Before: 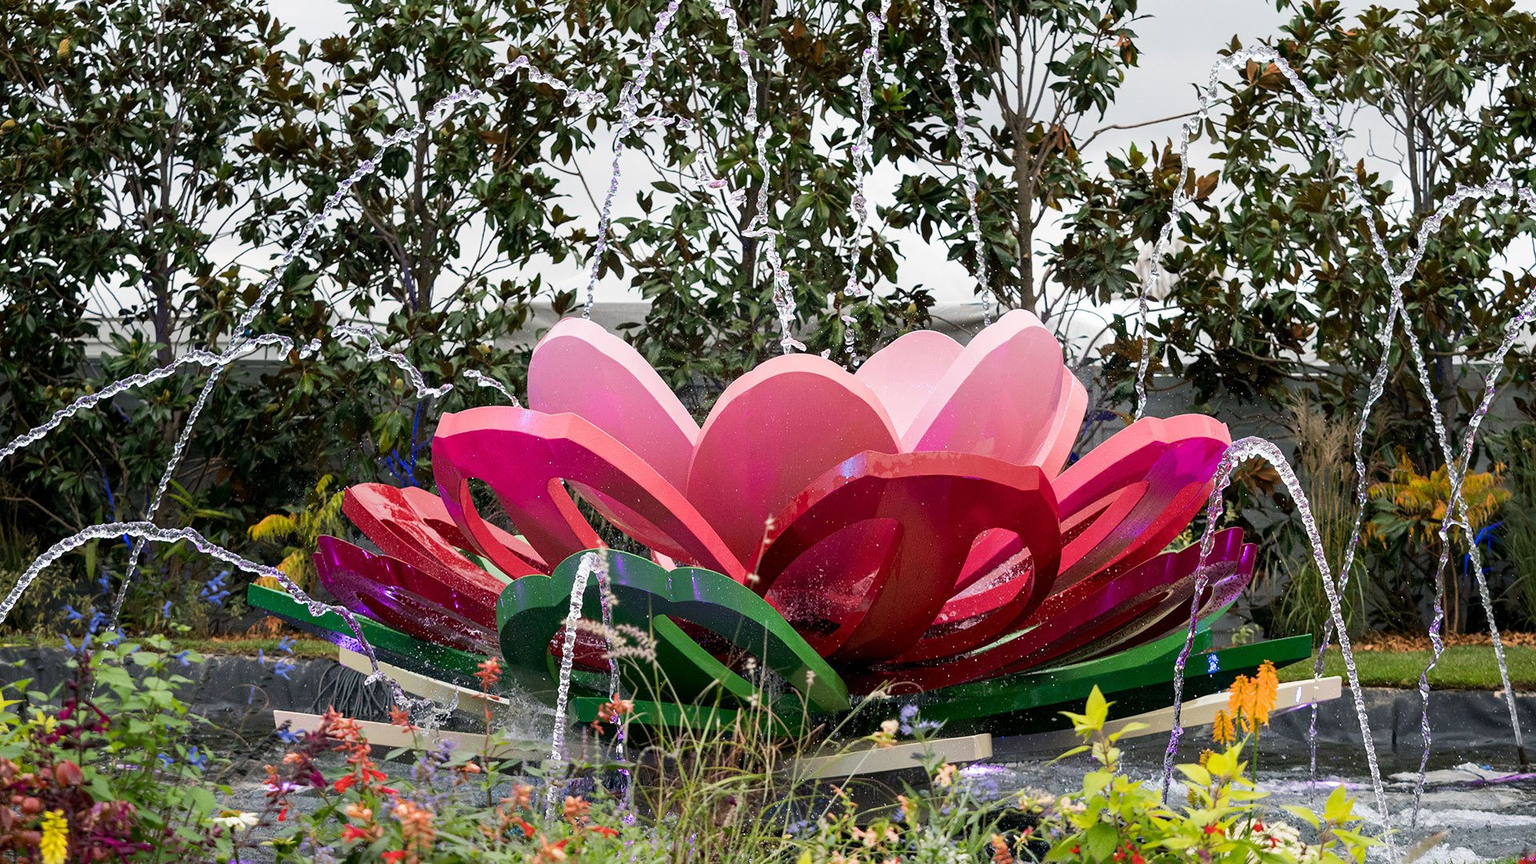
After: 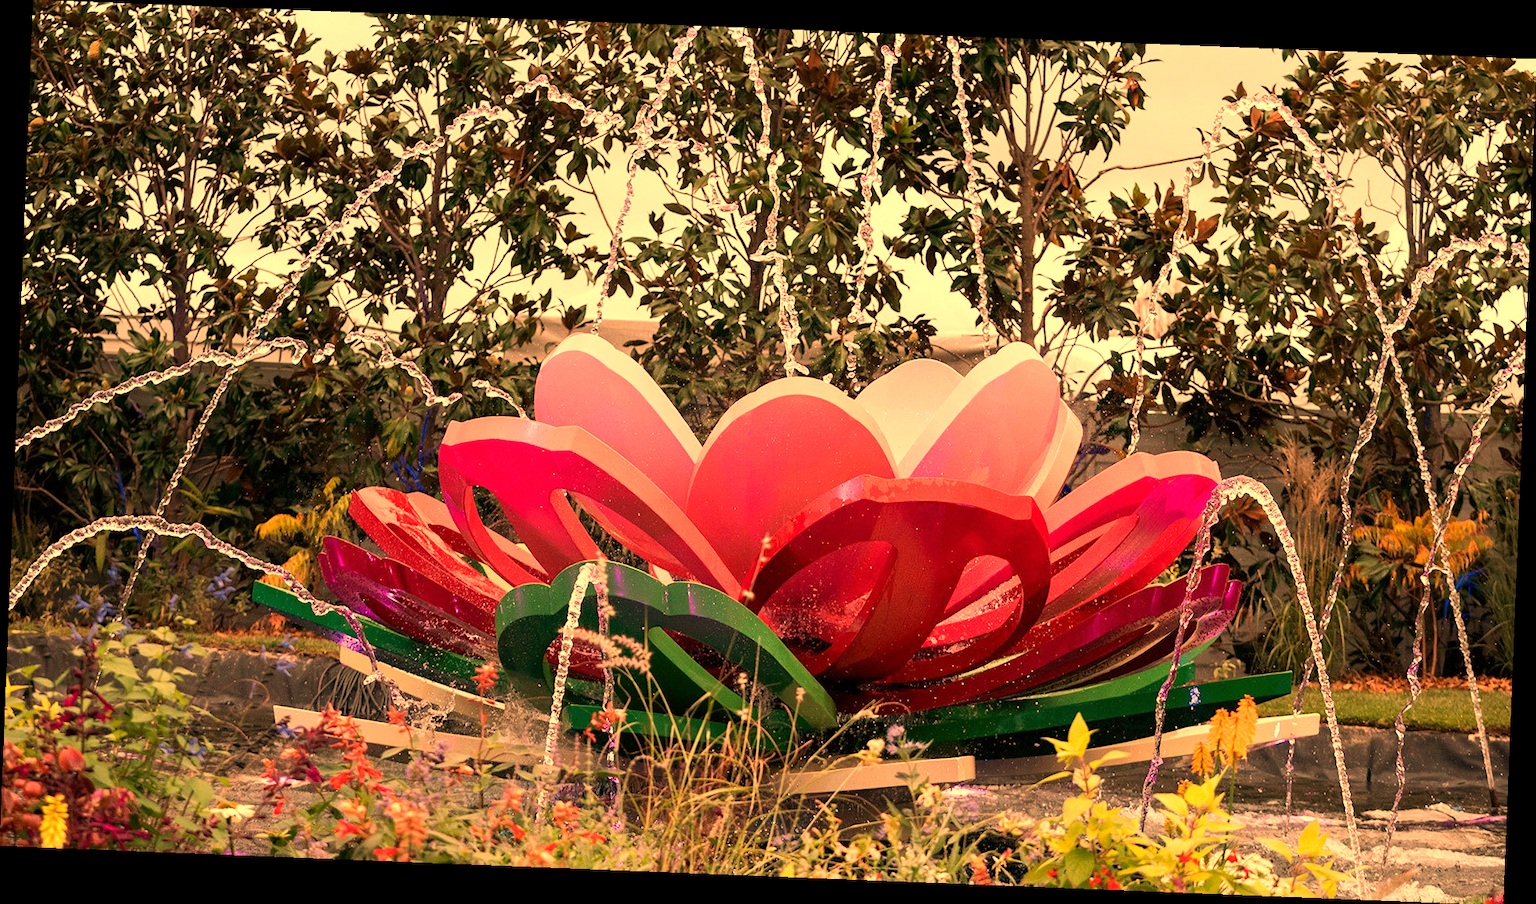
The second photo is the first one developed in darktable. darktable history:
white balance: red 1.467, blue 0.684
velvia: on, module defaults
rotate and perspective: rotation 2.27°, automatic cropping off
